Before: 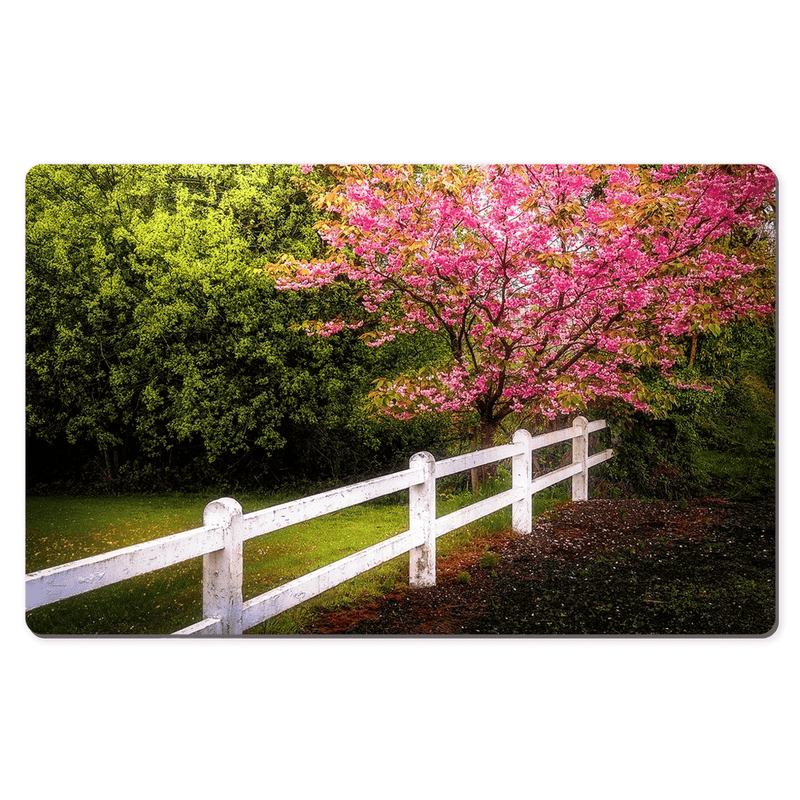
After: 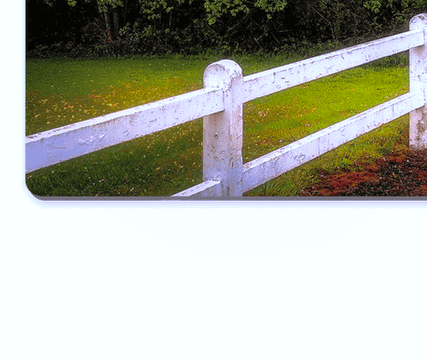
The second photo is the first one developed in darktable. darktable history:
shadows and highlights: on, module defaults
crop and rotate: top 54.778%, right 46.61%, bottom 0.159%
tone equalizer: on, module defaults
rotate and perspective: automatic cropping original format, crop left 0, crop top 0
white balance: red 0.967, blue 1.119, emerald 0.756
contrast brightness saturation: brightness 0.09, saturation 0.19
